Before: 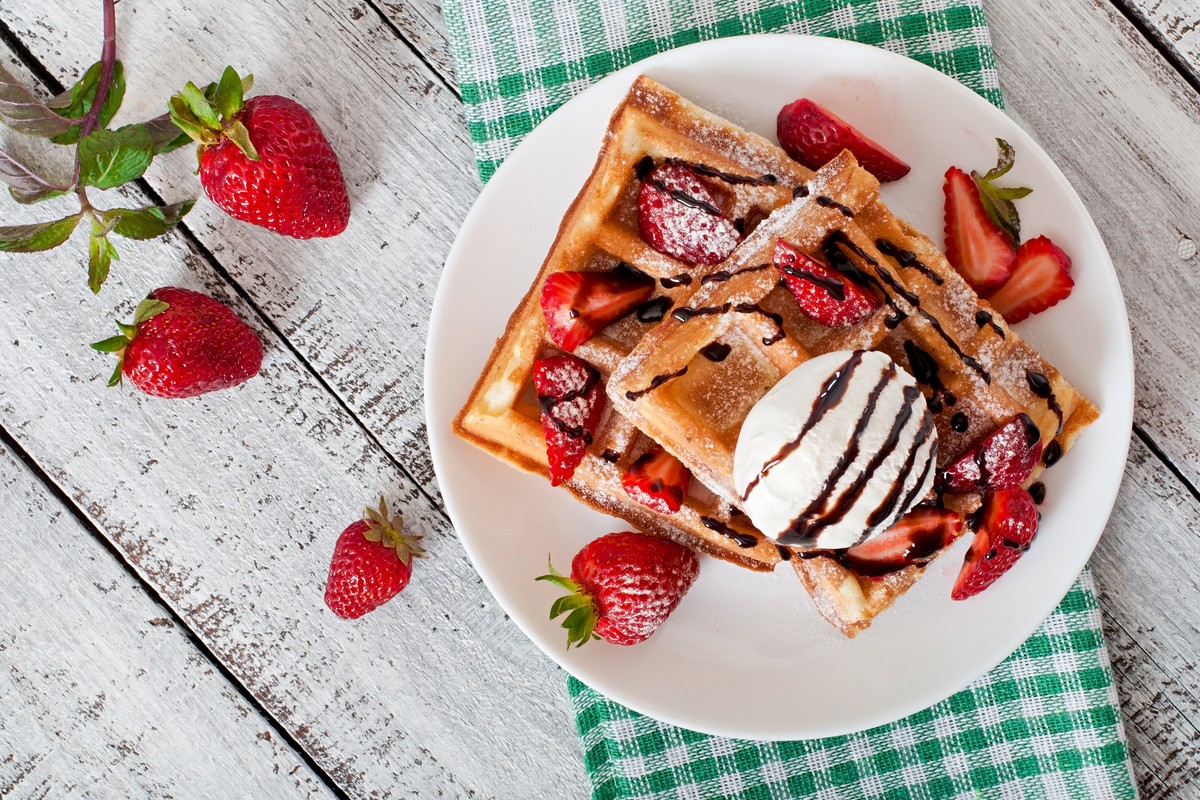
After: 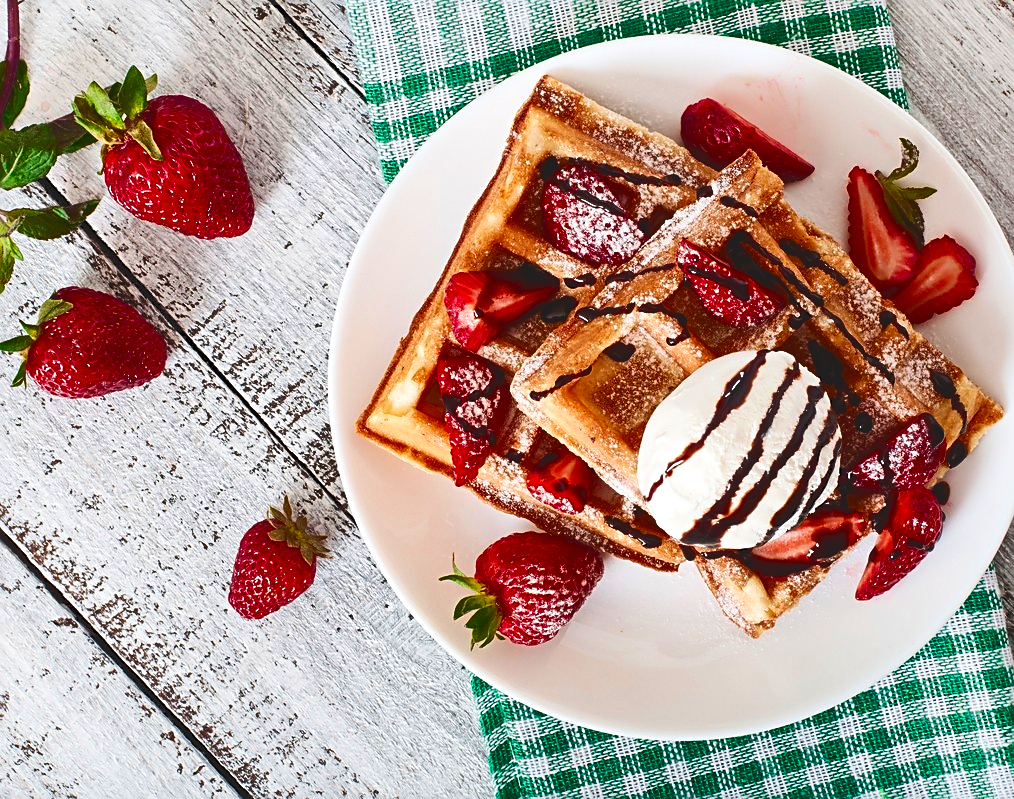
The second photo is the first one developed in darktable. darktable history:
sharpen: on, module defaults
contrast brightness saturation: contrast 0.101, brightness -0.269, saturation 0.144
exposure: black level correction -0.009, exposure 0.072 EV, compensate highlight preservation false
crop: left 8.043%, right 7.441%
velvia: on, module defaults
local contrast: mode bilateral grid, contrast 21, coarseness 49, detail 119%, midtone range 0.2
tone curve: curves: ch0 [(0, 0) (0.003, 0.117) (0.011, 0.125) (0.025, 0.133) (0.044, 0.144) (0.069, 0.152) (0.1, 0.167) (0.136, 0.186) (0.177, 0.21) (0.224, 0.244) (0.277, 0.295) (0.335, 0.357) (0.399, 0.445) (0.468, 0.531) (0.543, 0.629) (0.623, 0.716) (0.709, 0.803) (0.801, 0.876) (0.898, 0.939) (1, 1)], color space Lab, independent channels, preserve colors none
